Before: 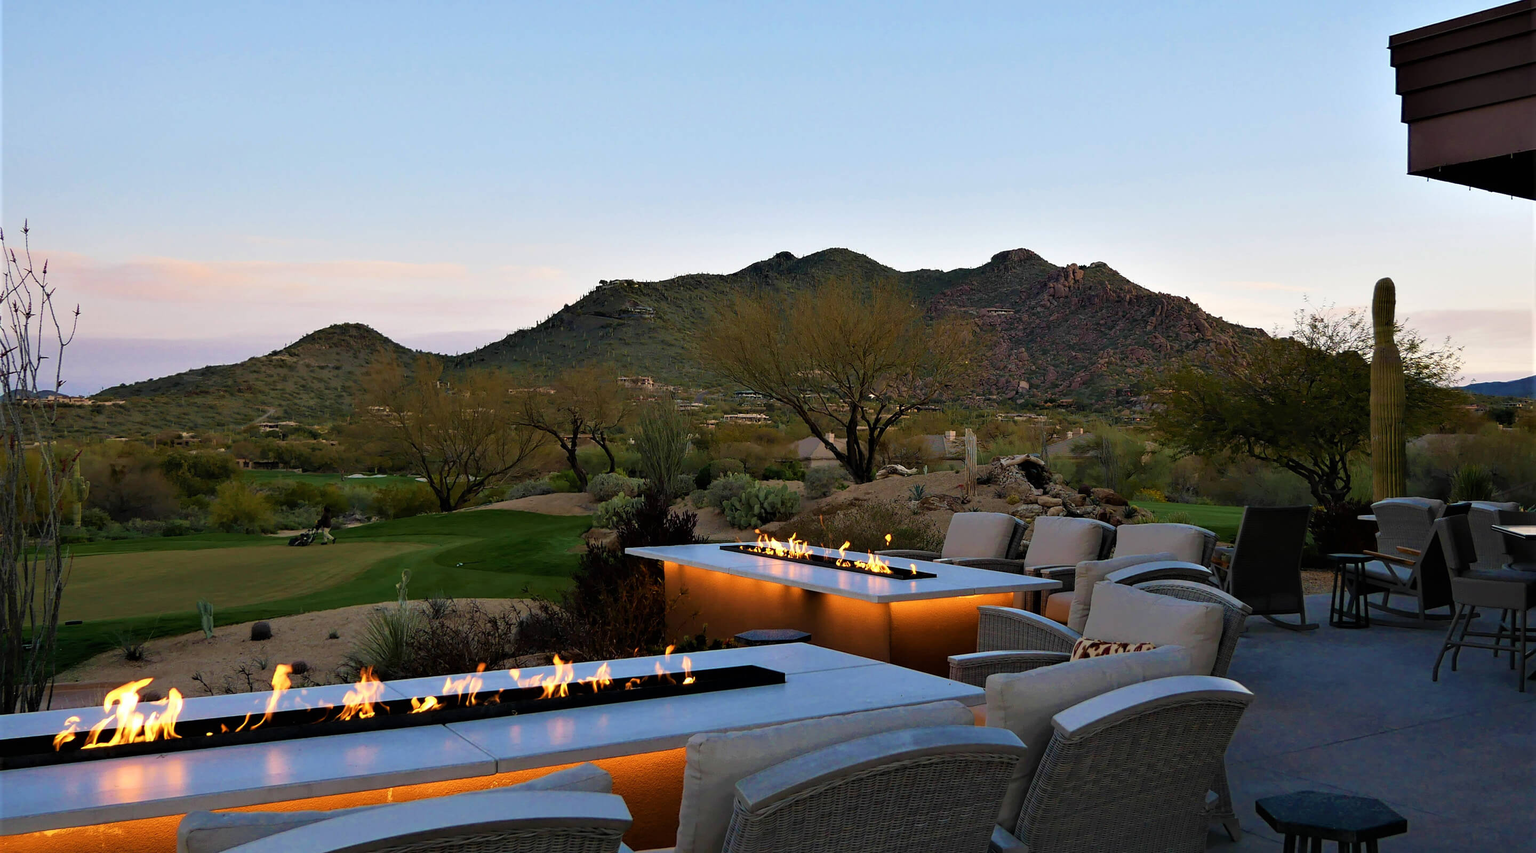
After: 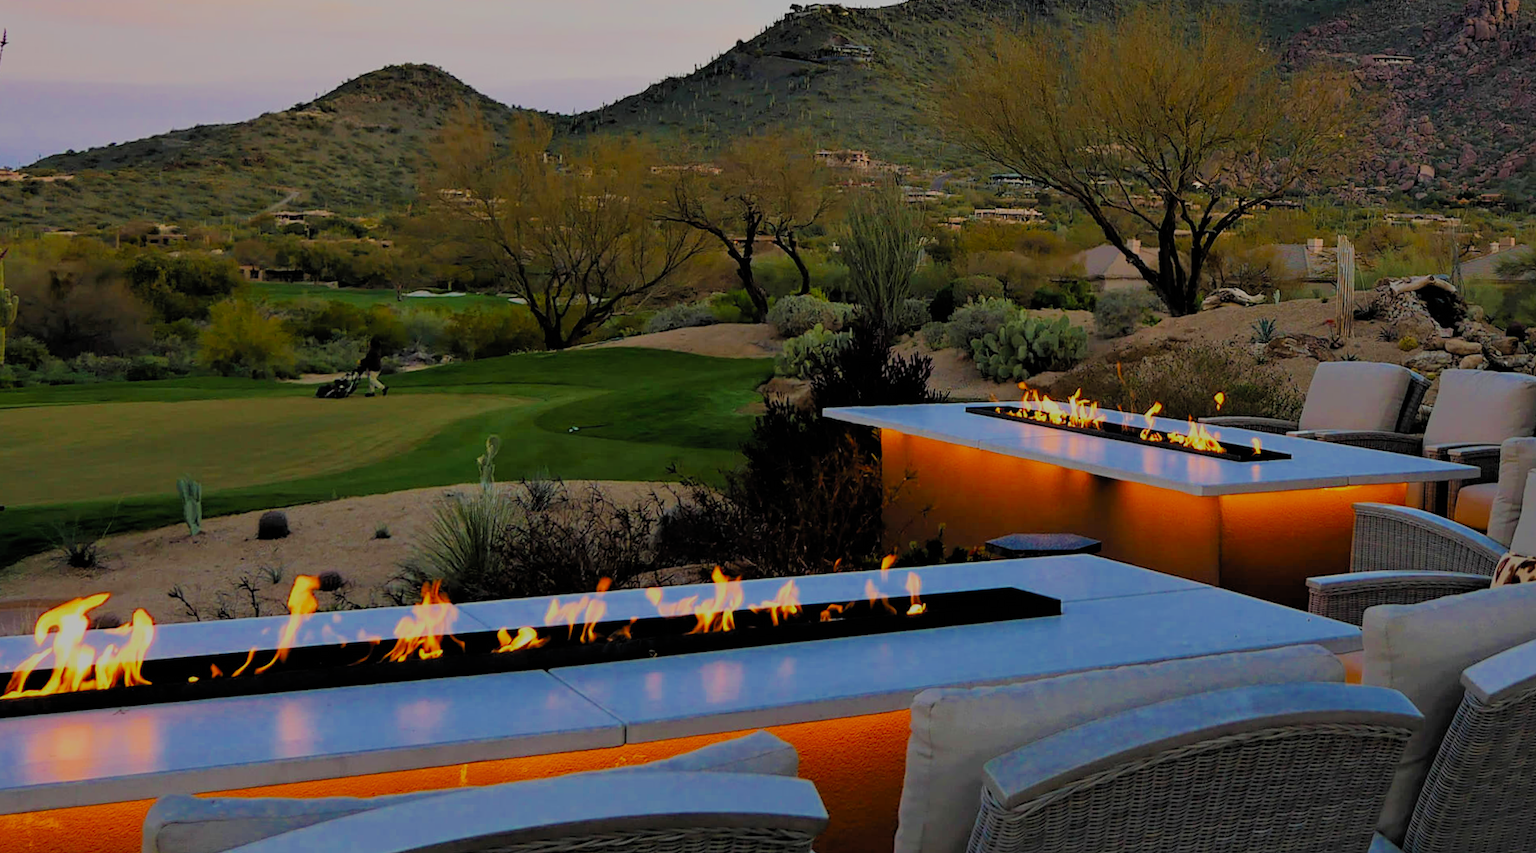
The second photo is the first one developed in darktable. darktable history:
crop and rotate: angle -0.82°, left 3.85%, top 31.828%, right 27.992%
filmic rgb: white relative exposure 8 EV, threshold 3 EV, hardness 2.44, latitude 10.07%, contrast 0.72, highlights saturation mix 10%, shadows ↔ highlights balance 1.38%, color science v4 (2020), enable highlight reconstruction true
